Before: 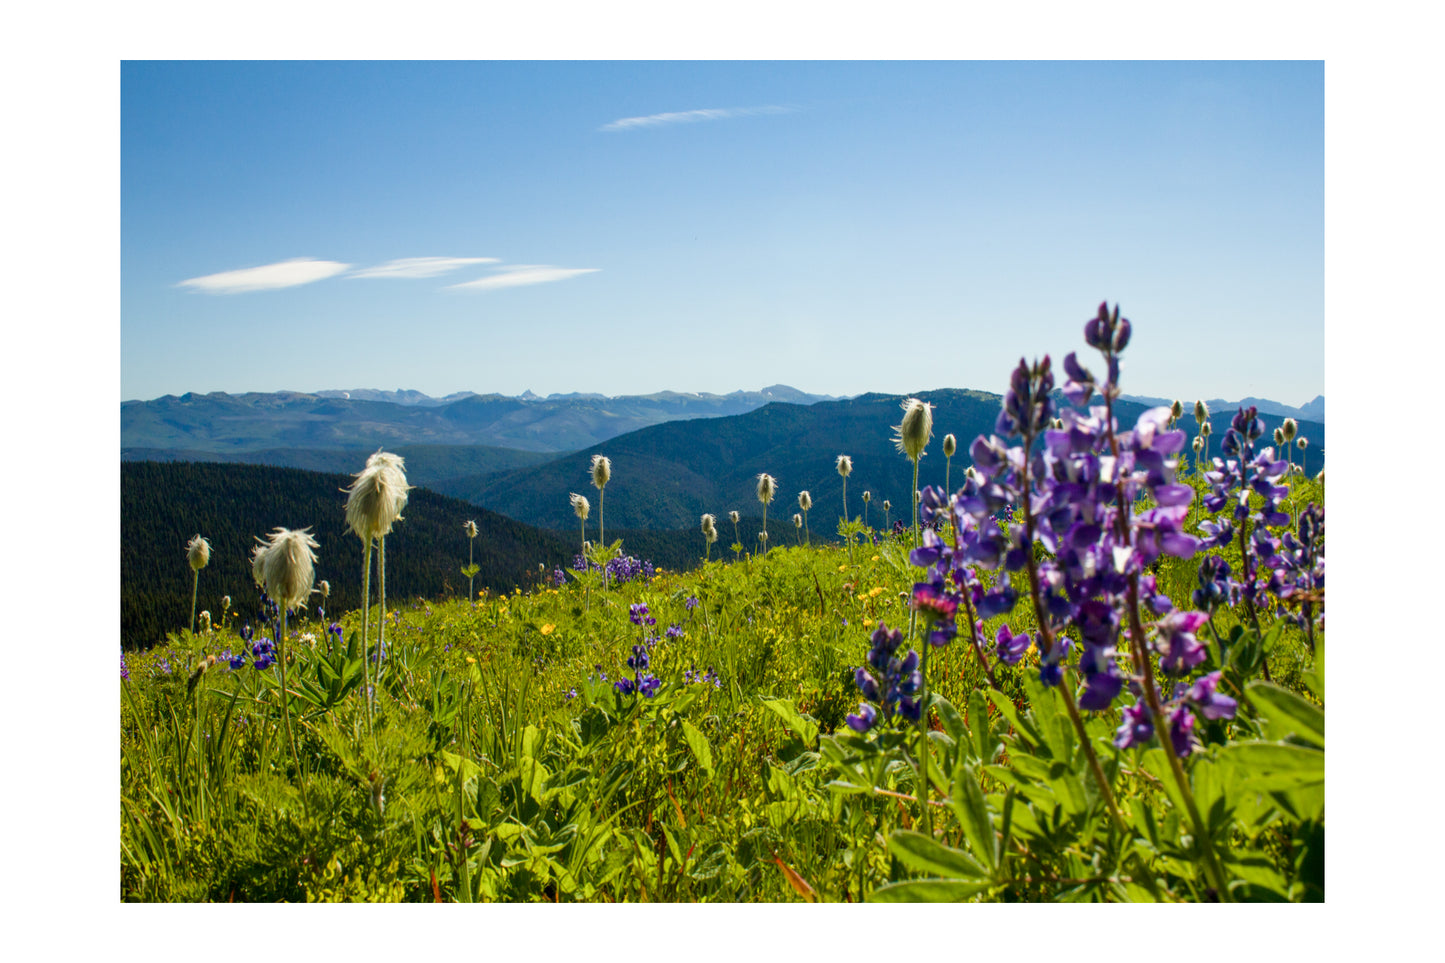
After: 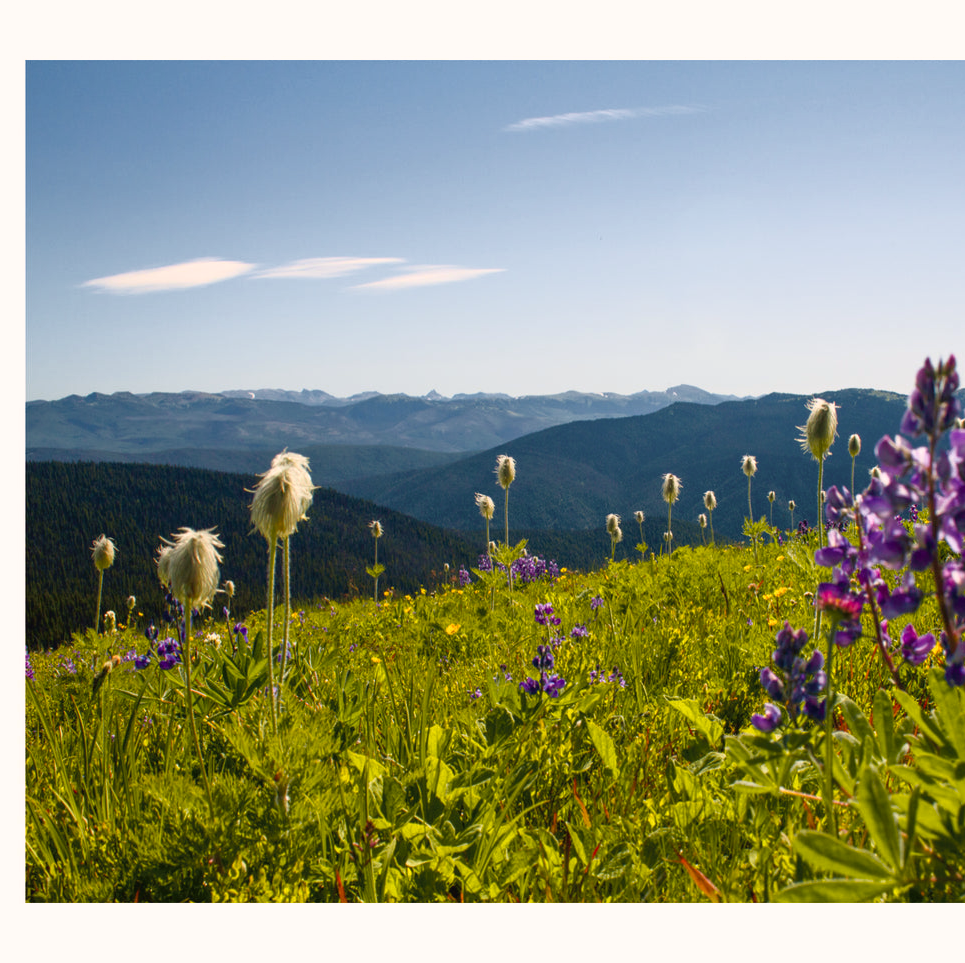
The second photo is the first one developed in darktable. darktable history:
exposure: compensate exposure bias true, compensate highlight preservation false
tone curve: curves: ch0 [(0, 0.024) (0.119, 0.146) (0.474, 0.464) (0.718, 0.721) (0.817, 0.839) (1, 0.998)]; ch1 [(0, 0) (0.377, 0.416) (0.439, 0.451) (0.477, 0.477) (0.501, 0.504) (0.538, 0.544) (0.58, 0.602) (0.664, 0.676) (0.783, 0.804) (1, 1)]; ch2 [(0, 0) (0.38, 0.405) (0.463, 0.456) (0.498, 0.497) (0.524, 0.535) (0.578, 0.576) (0.648, 0.665) (1, 1)], color space Lab, independent channels, preserve colors none
crop and rotate: left 6.643%, right 26.537%
color correction: highlights a* 5.96, highlights b* 4.86
